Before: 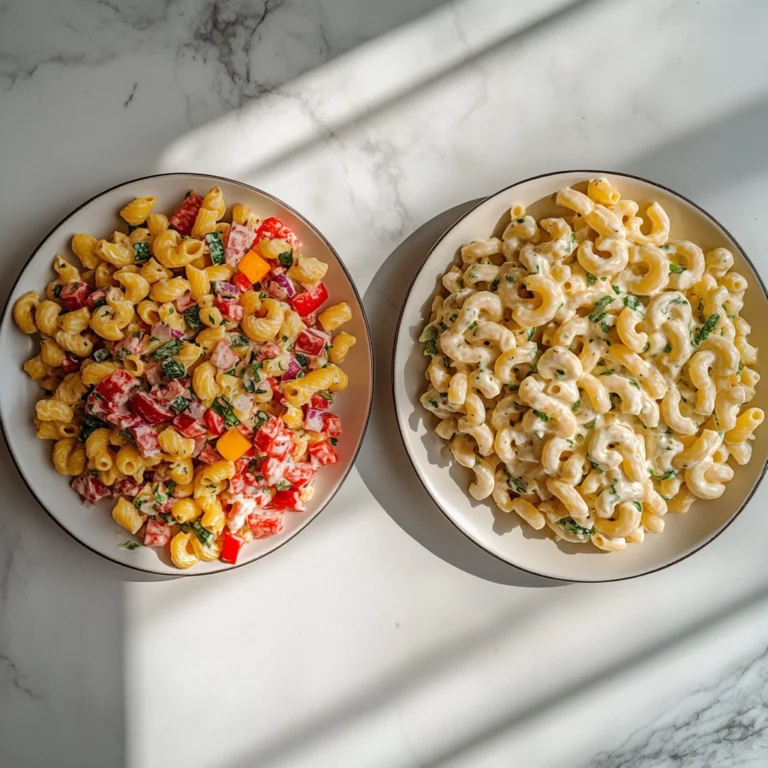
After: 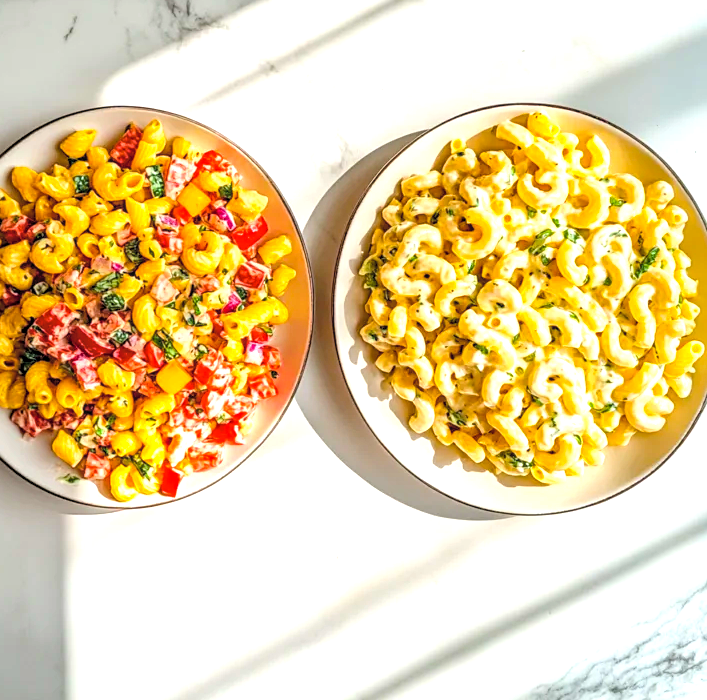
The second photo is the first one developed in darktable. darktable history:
color balance rgb: shadows lift › chroma 0.778%, shadows lift › hue 113.52°, perceptual saturation grading › global saturation 25.626%, global vibrance 30.482%
local contrast: on, module defaults
crop and rotate: left 7.843%, top 8.777%
exposure: black level correction 0.001, exposure 1.118 EV, compensate exposure bias true, compensate highlight preservation false
contrast equalizer: y [[0.515 ×6], [0.507 ×6], [0.425 ×6], [0 ×6], [0 ×6]]
sharpen: amount 0.213
contrast brightness saturation: brightness 0.152
